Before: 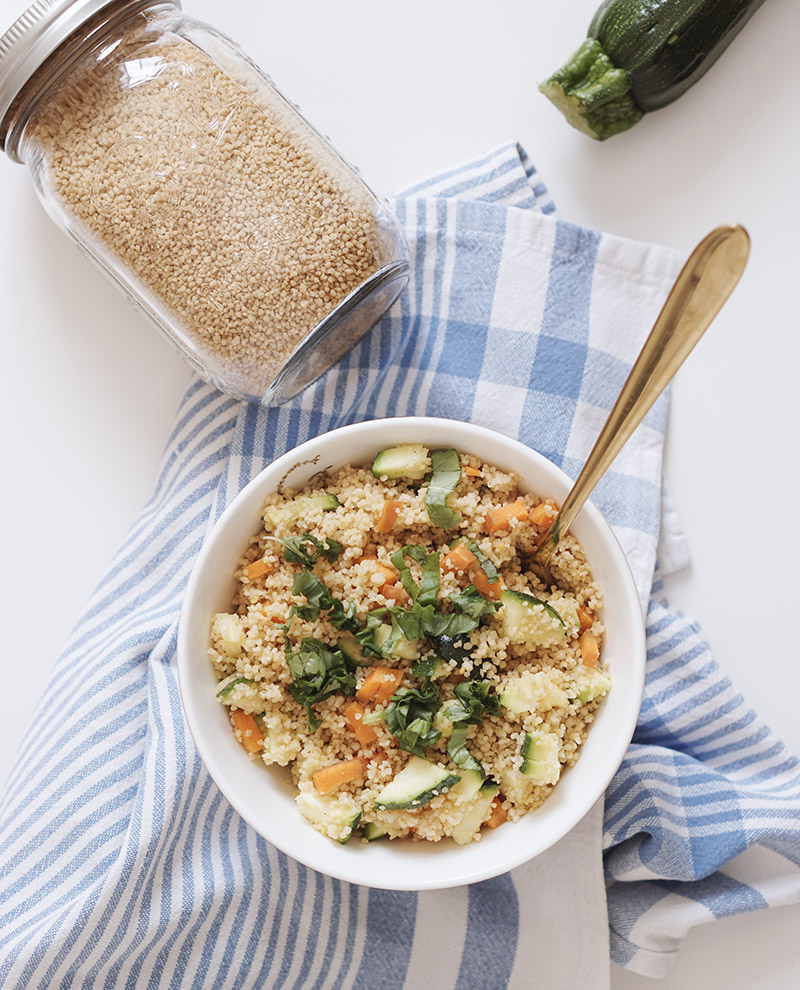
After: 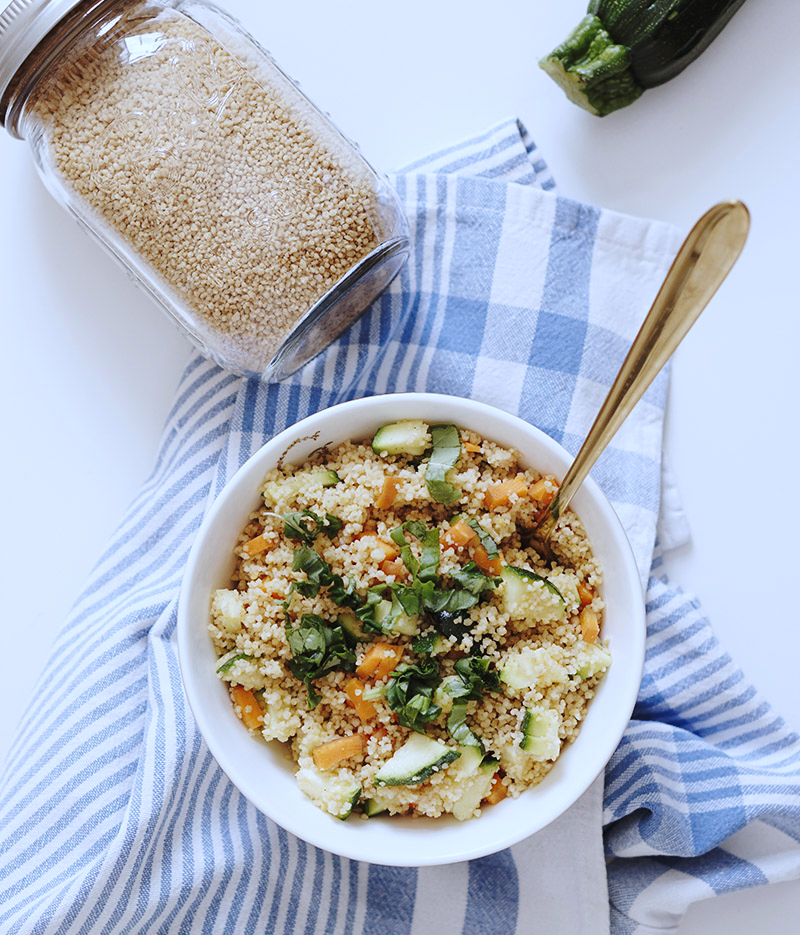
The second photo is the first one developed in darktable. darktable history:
white balance: red 0.931, blue 1.11
crop and rotate: top 2.479%, bottom 3.018%
base curve: curves: ch0 [(0, 0) (0.073, 0.04) (0.157, 0.139) (0.492, 0.492) (0.758, 0.758) (1, 1)], preserve colors none
